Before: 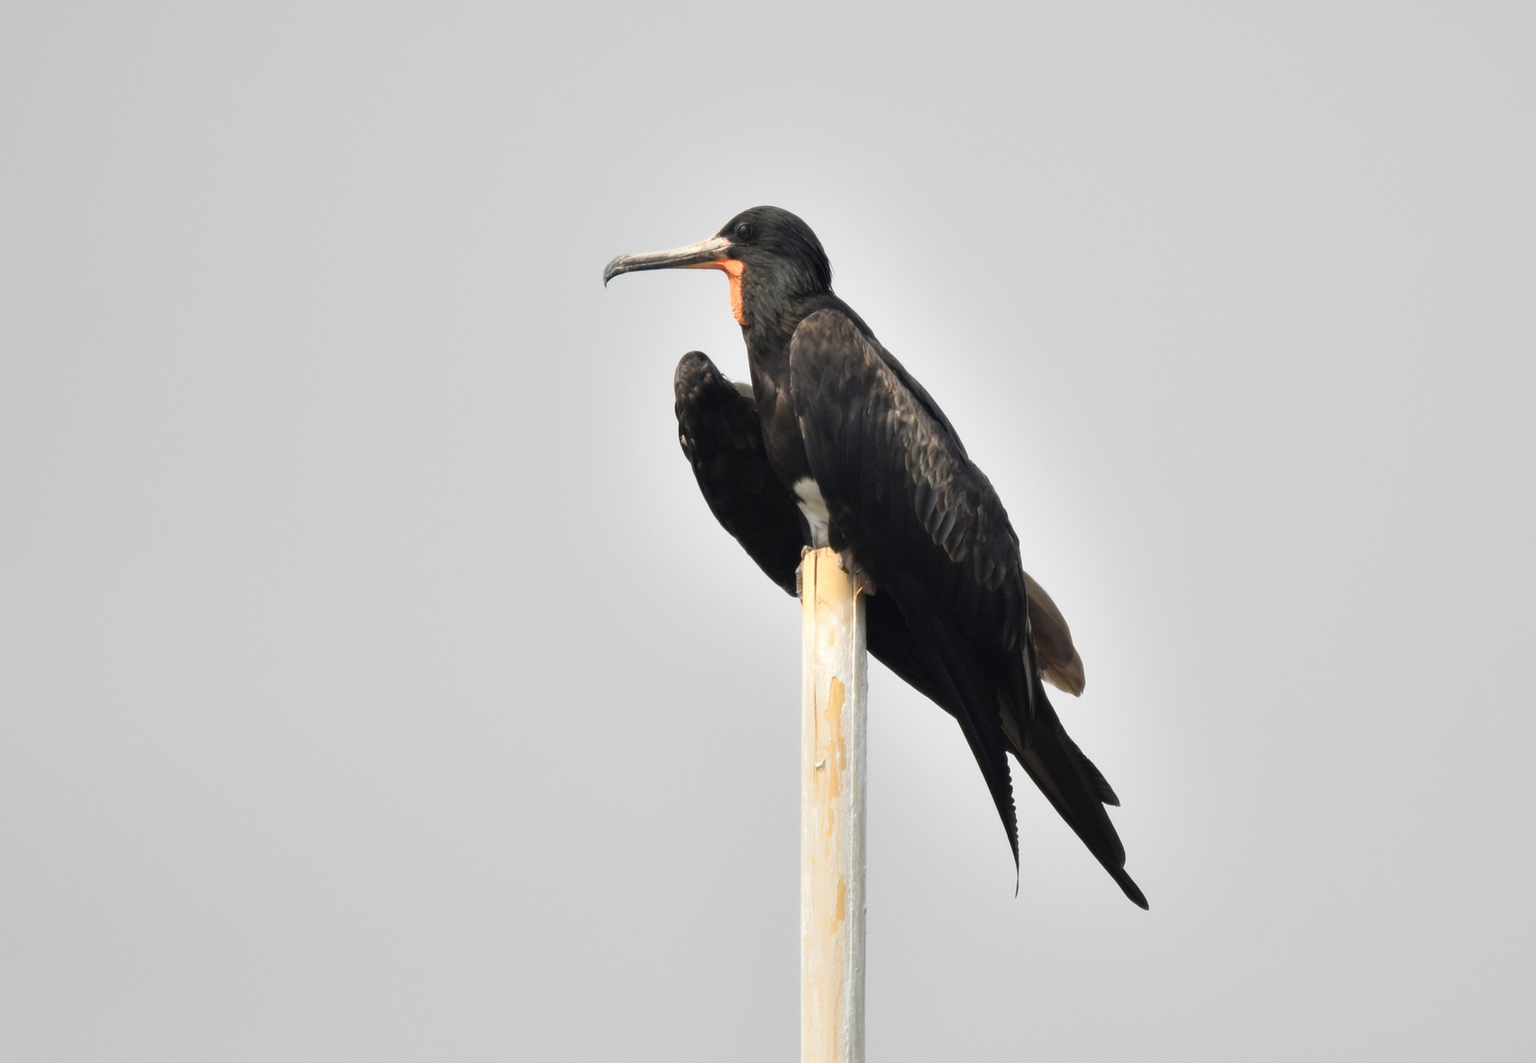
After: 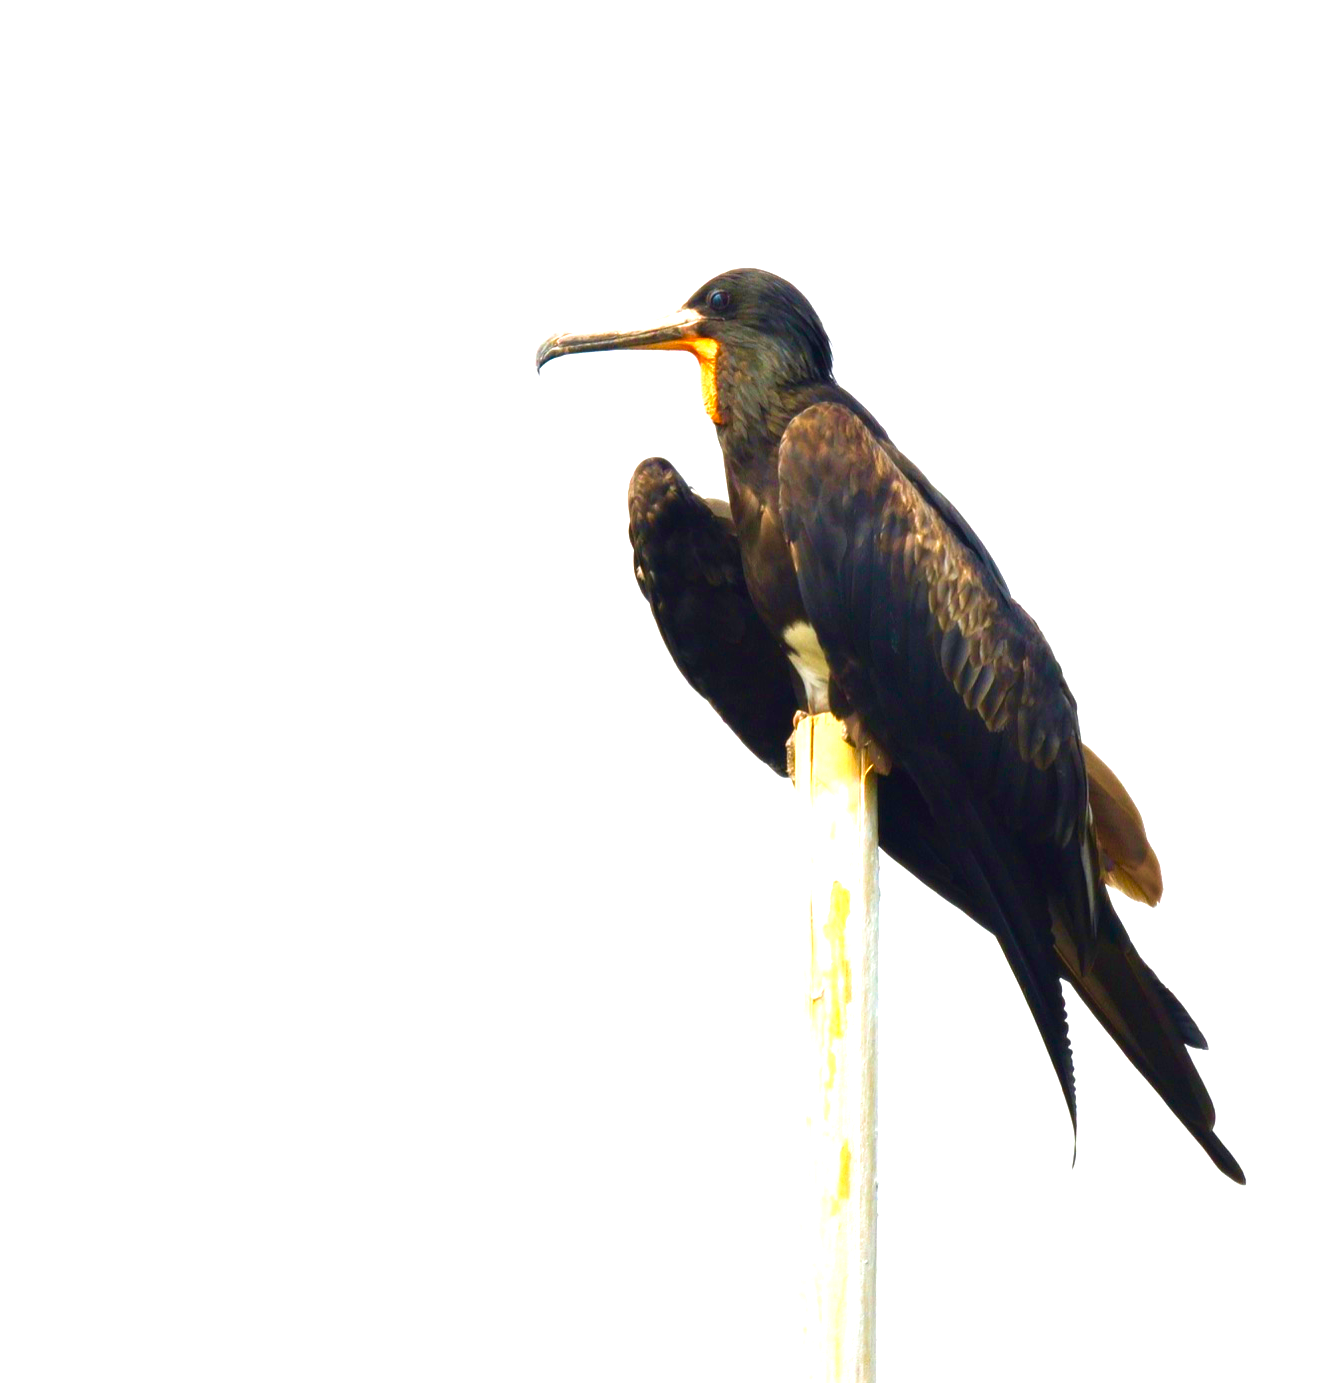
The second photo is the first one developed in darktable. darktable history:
velvia: strength 73.57%
crop and rotate: left 12.549%, right 20.9%
color balance rgb: linear chroma grading › global chroma 32.78%, perceptual saturation grading › global saturation 35.169%, perceptual saturation grading › highlights -25.713%, perceptual saturation grading › shadows 49.273%, perceptual brilliance grading › global brilliance 29.349%
